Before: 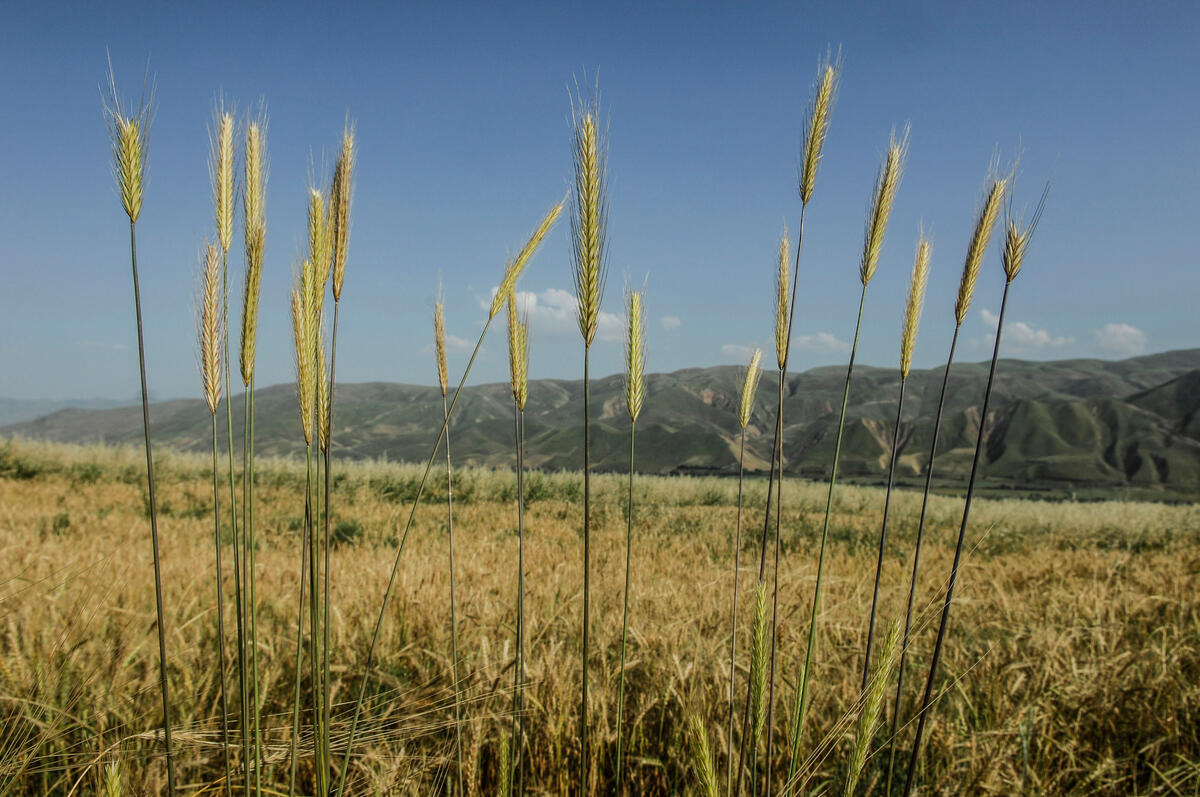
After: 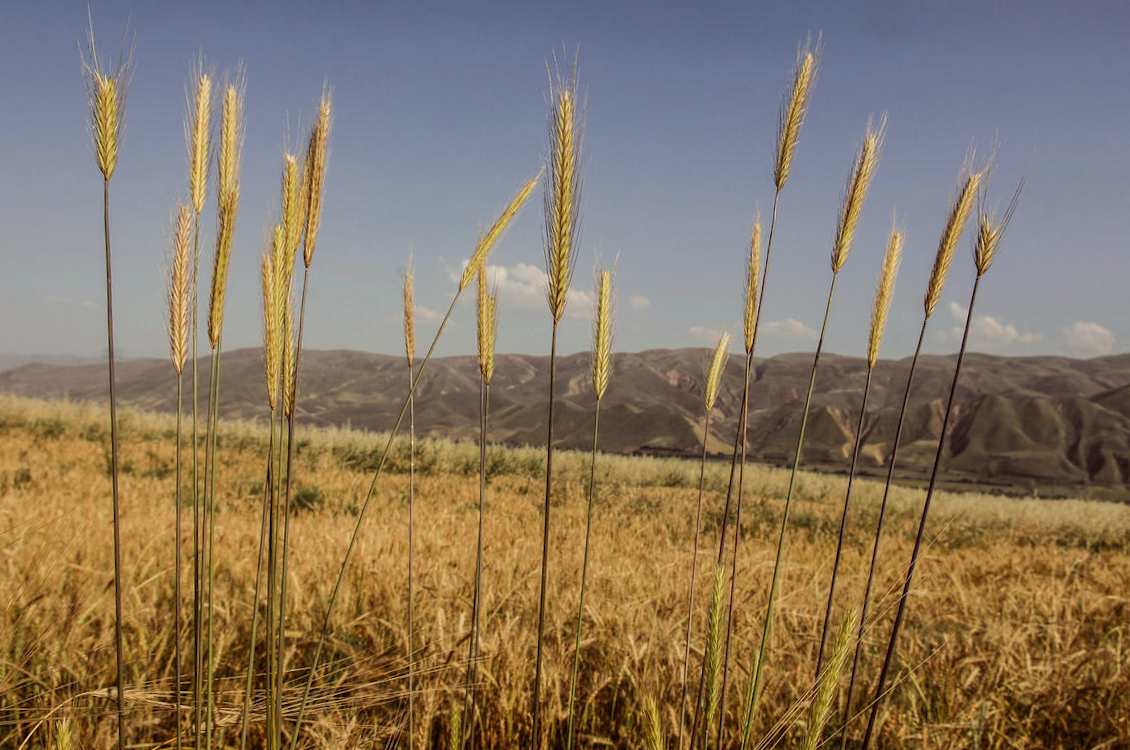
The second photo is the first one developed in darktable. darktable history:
crop and rotate: angle -2.38°
white balance: red 1.029, blue 0.92
rgb levels: mode RGB, independent channels, levels [[0, 0.474, 1], [0, 0.5, 1], [0, 0.5, 1]]
